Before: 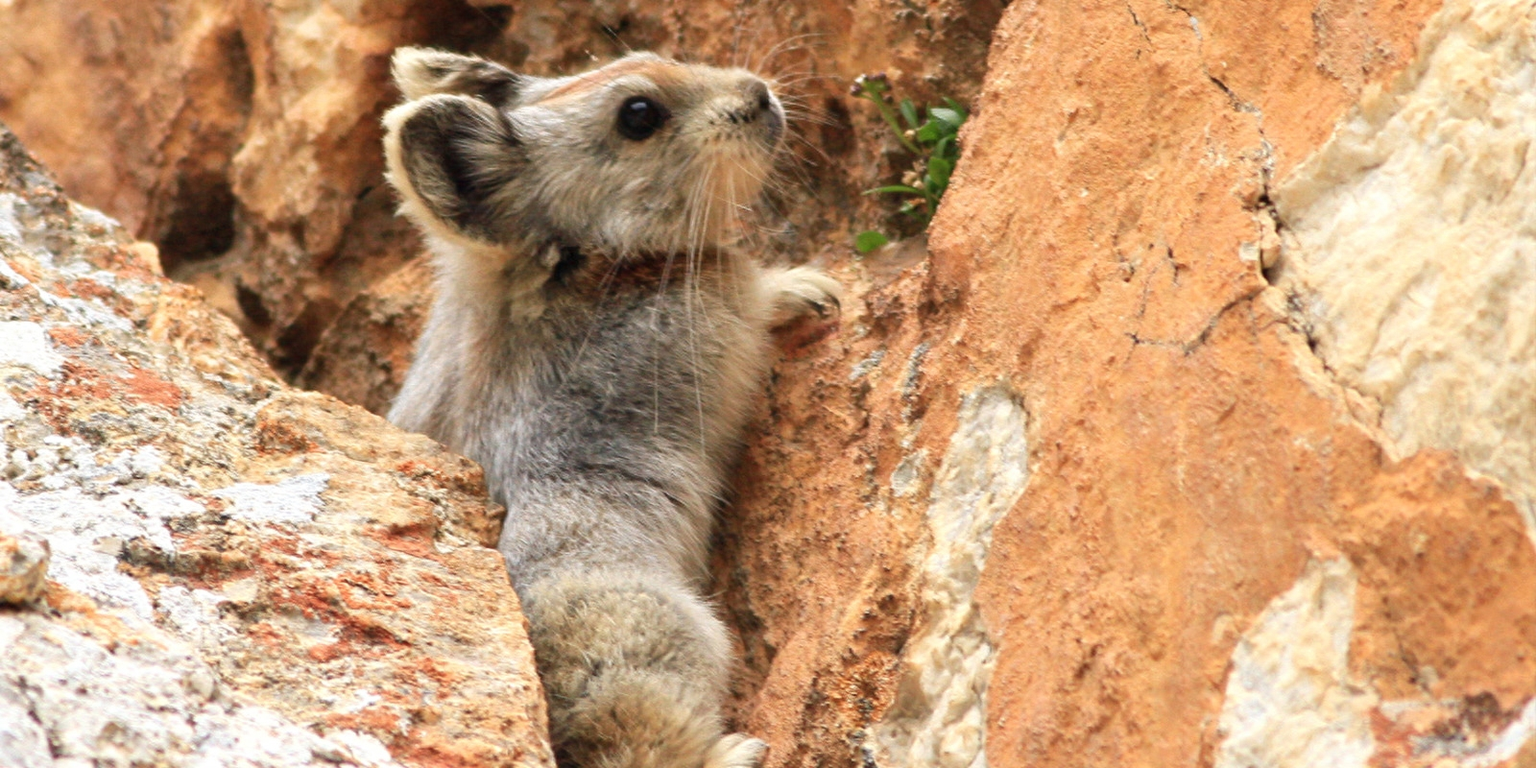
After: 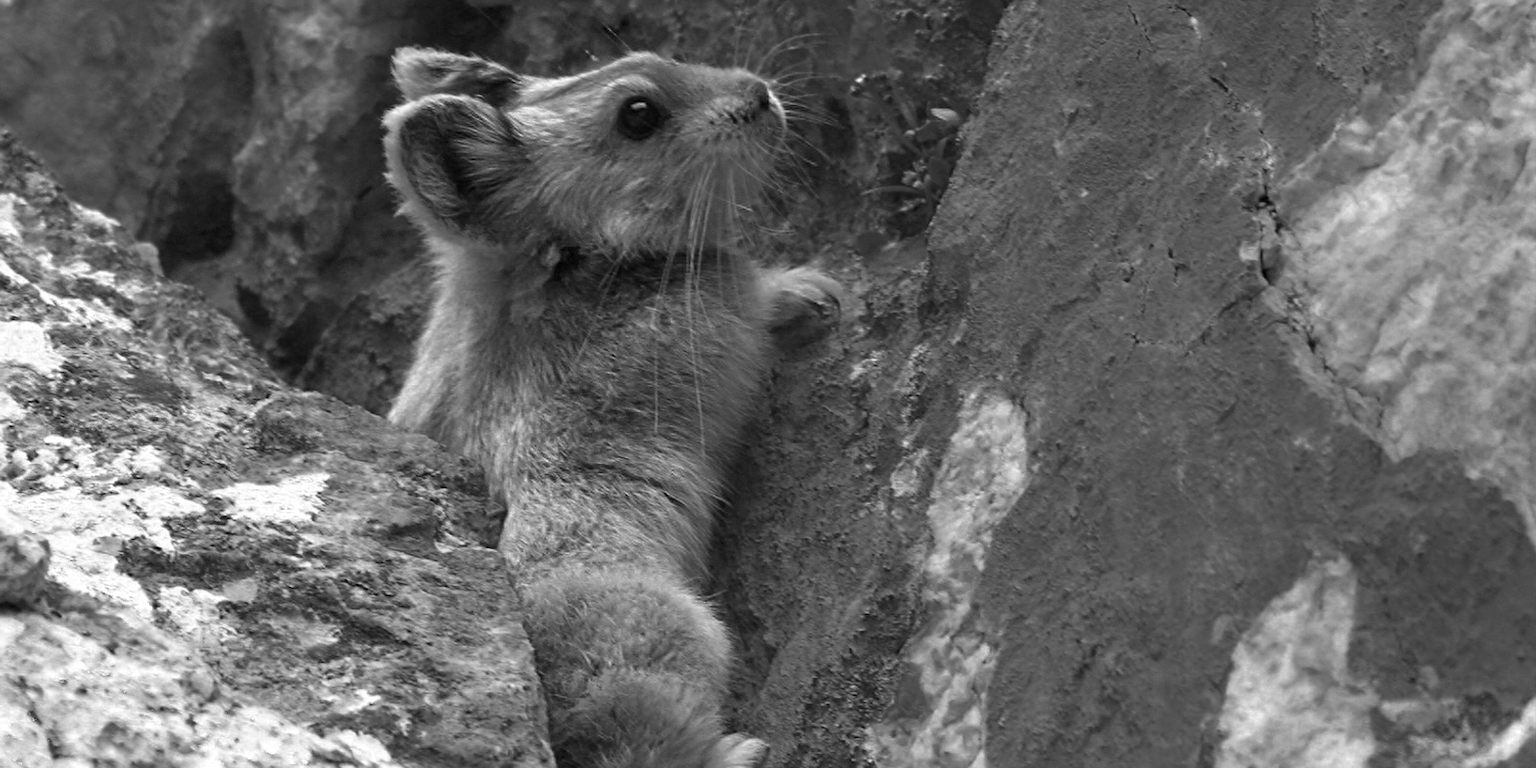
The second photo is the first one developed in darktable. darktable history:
color zones: curves: ch0 [(0.287, 0.048) (0.493, 0.484) (0.737, 0.816)]; ch1 [(0, 0) (0.143, 0) (0.286, 0) (0.429, 0) (0.571, 0) (0.714, 0) (0.857, 0)]
sharpen: on, module defaults
